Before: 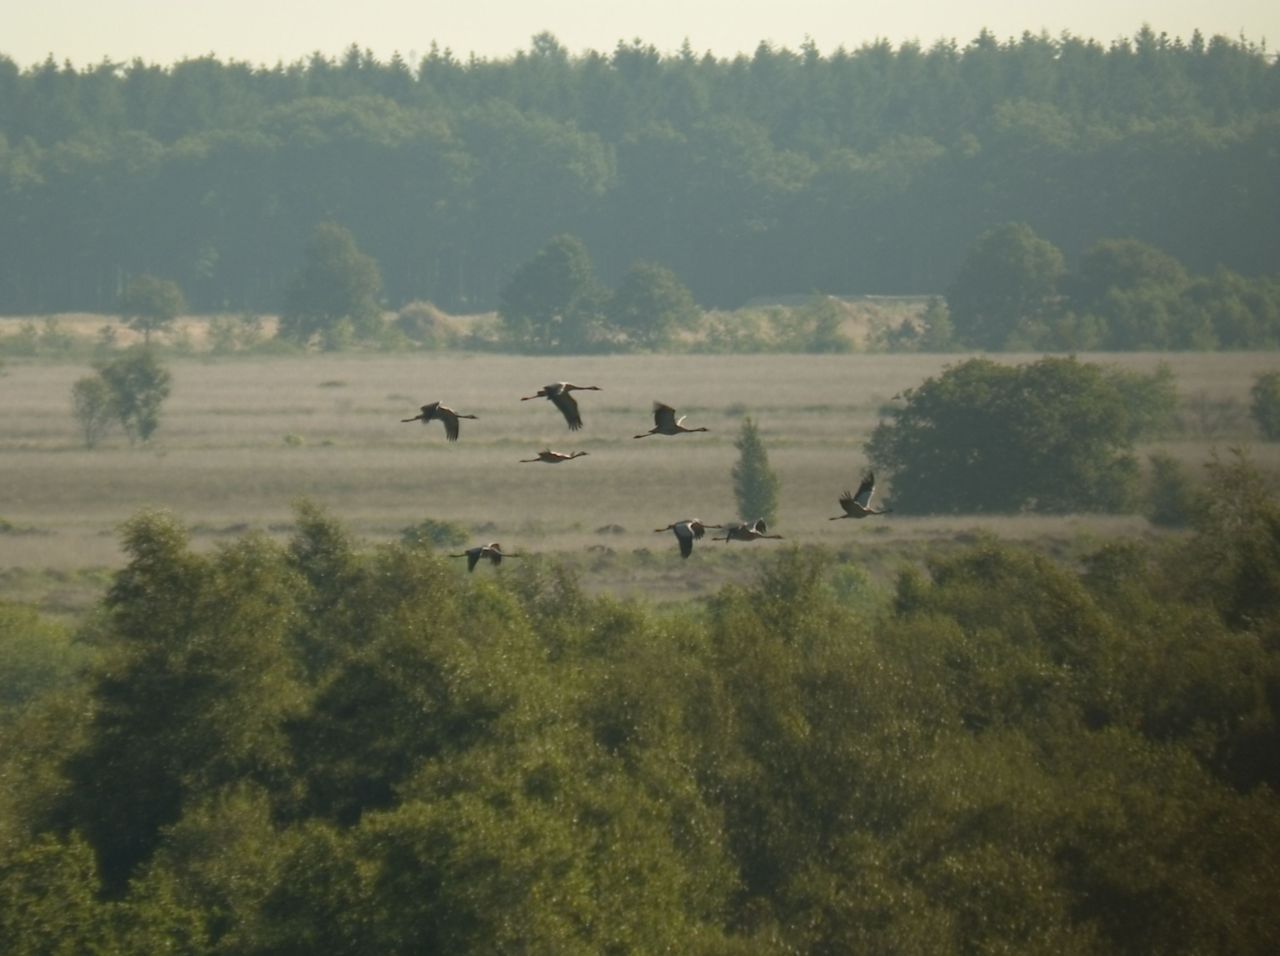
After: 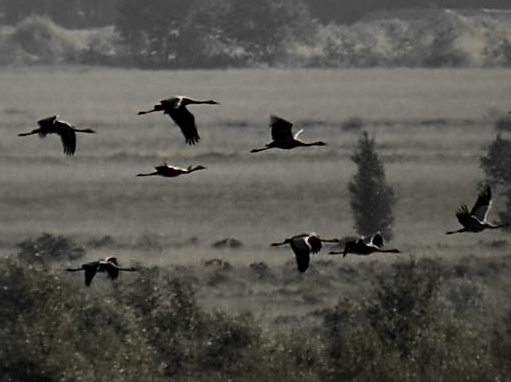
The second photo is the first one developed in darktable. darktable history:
tone equalizer: on, module defaults
exposure: exposure -2.002 EV, compensate highlight preservation false
crop: left 30%, top 30%, right 30%, bottom 30%
local contrast: mode bilateral grid, contrast 25, coarseness 60, detail 151%, midtone range 0.2
sharpen: on, module defaults
base curve: curves: ch0 [(0, 0) (0.012, 0.01) (0.073, 0.168) (0.31, 0.711) (0.645, 0.957) (1, 1)], preserve colors none
color zones: curves: ch0 [(0, 0.447) (0.184, 0.543) (0.323, 0.476) (0.429, 0.445) (0.571, 0.443) (0.714, 0.451) (0.857, 0.452) (1, 0.447)]; ch1 [(0, 0.464) (0.176, 0.46) (0.287, 0.177) (0.429, 0.002) (0.571, 0) (0.714, 0) (0.857, 0) (1, 0.464)], mix 20%
